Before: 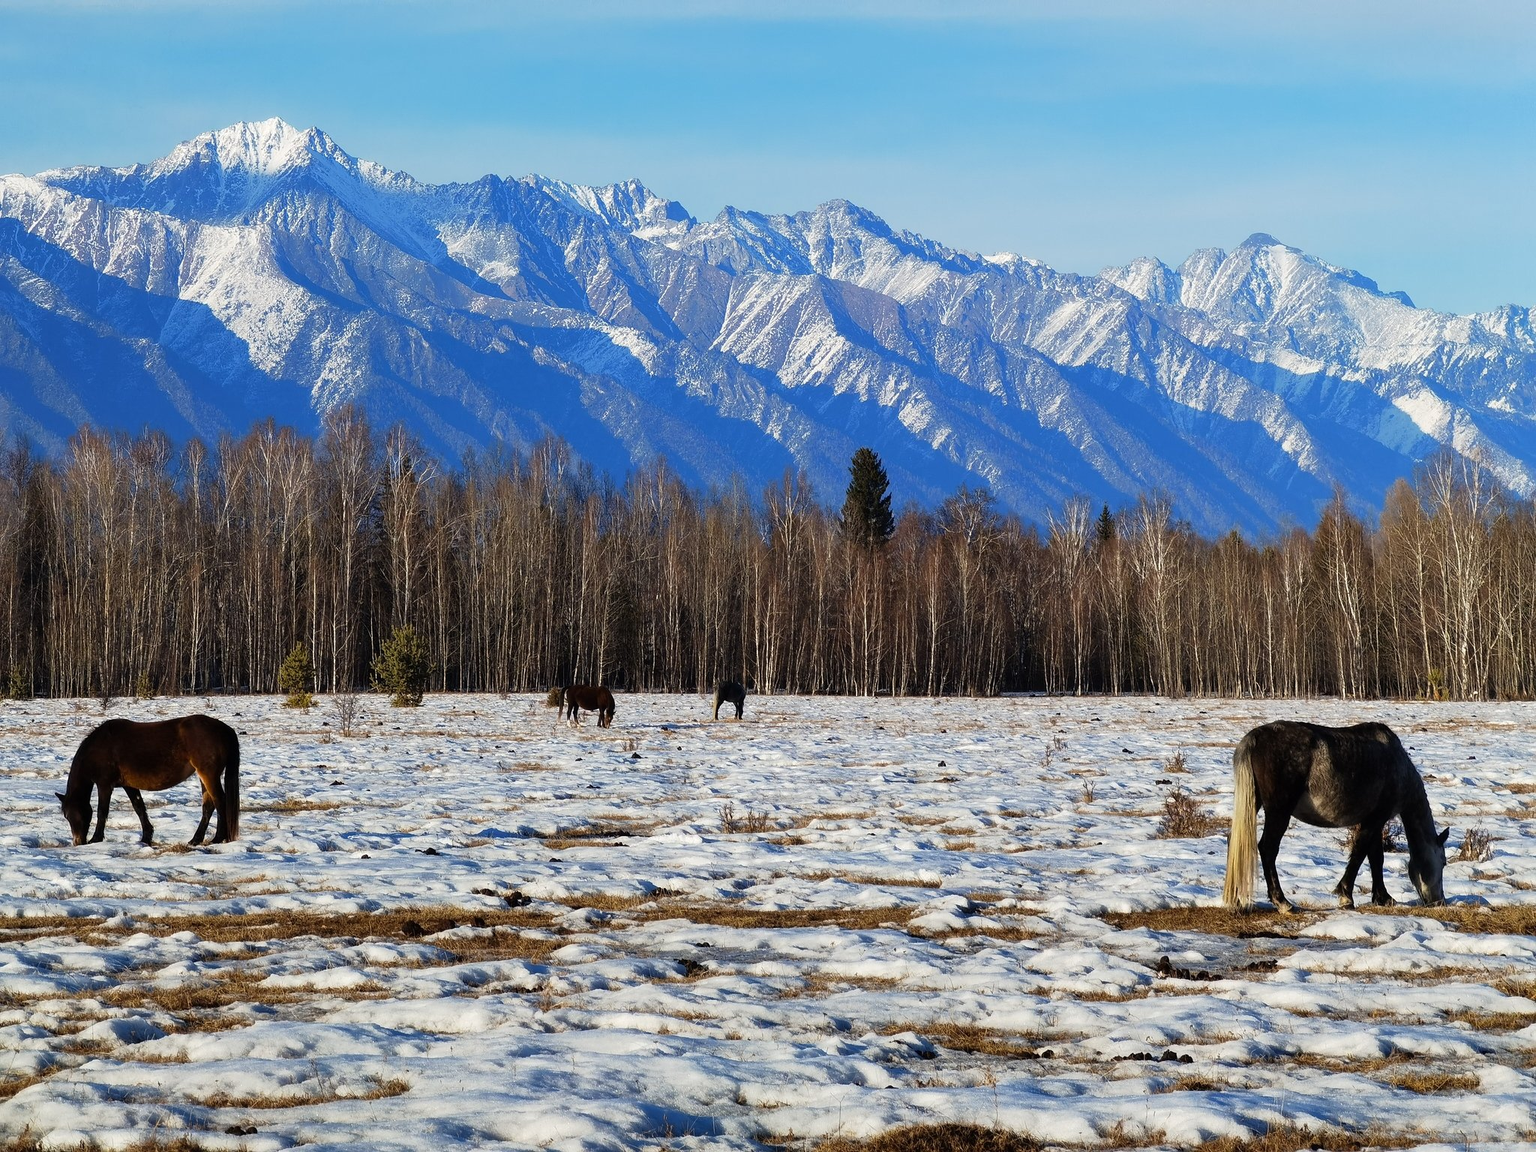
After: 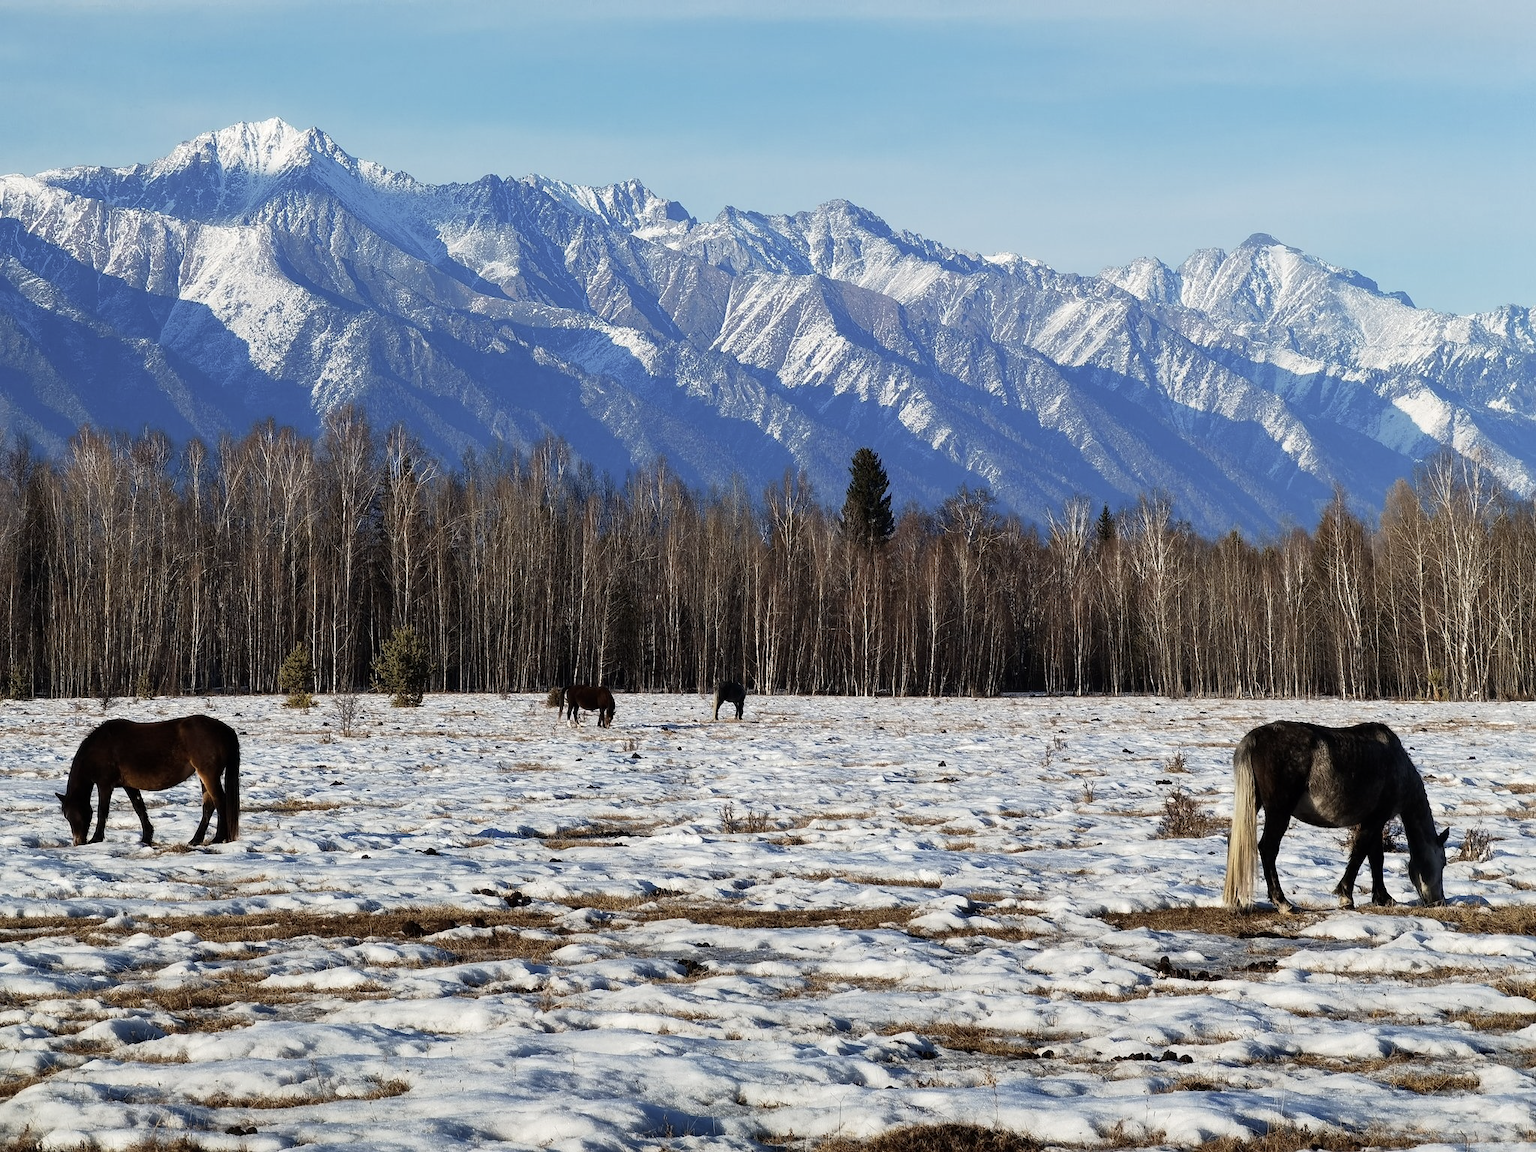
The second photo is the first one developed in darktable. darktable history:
tone equalizer: edges refinement/feathering 500, mask exposure compensation -1.57 EV, preserve details no
contrast brightness saturation: contrast 0.104, saturation -0.303
local contrast: mode bilateral grid, contrast 15, coarseness 35, detail 105%, midtone range 0.2
